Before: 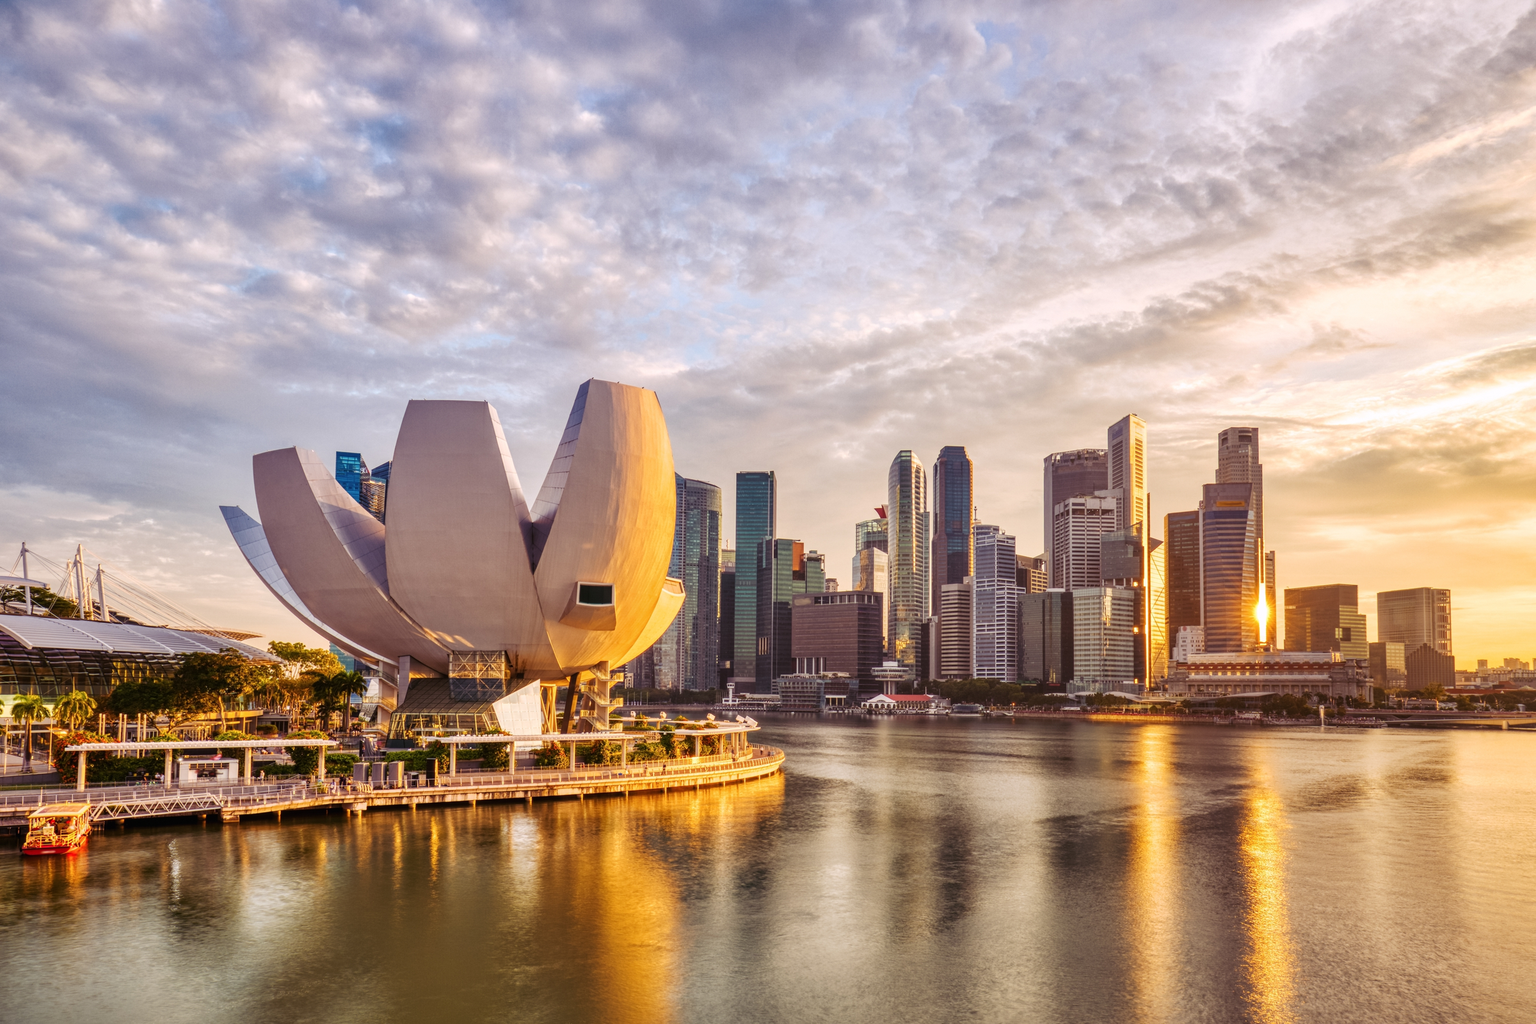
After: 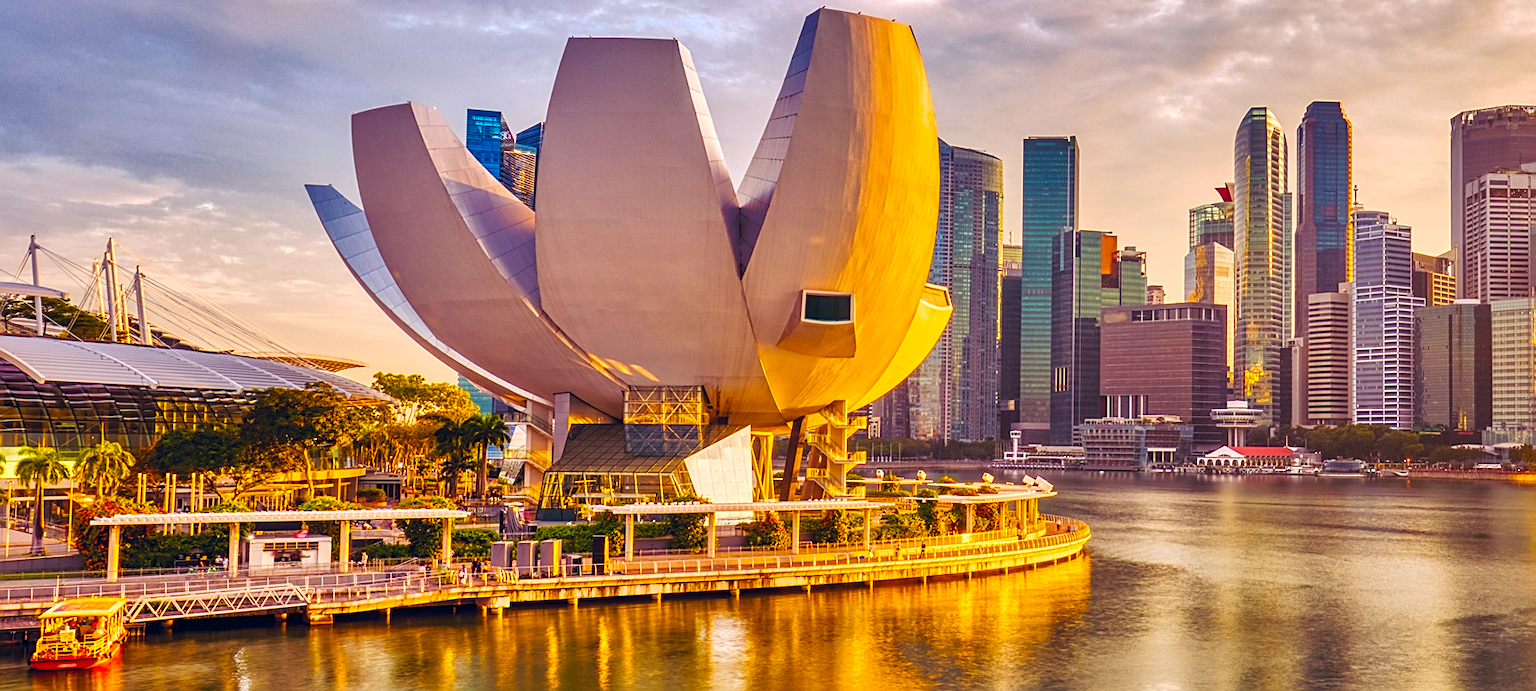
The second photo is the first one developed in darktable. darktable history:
tone equalizer: -8 EV -0.002 EV, -7 EV 0.004 EV, -6 EV -0.014 EV, -5 EV 0.02 EV, -4 EV -0.025 EV, -3 EV 0.037 EV, -2 EV -0.051 EV, -1 EV -0.268 EV, +0 EV -0.561 EV
color balance rgb: power › luminance 3.429%, power › hue 228.93°, global offset › chroma 0.1%, global offset › hue 252.64°, perceptual saturation grading › global saturation 25.563%, global vibrance 40.007%
exposure: exposure 0.704 EV, compensate highlight preservation false
crop: top 36.439%, right 28.024%, bottom 14.962%
sharpen: on, module defaults
shadows and highlights: low approximation 0.01, soften with gaussian
